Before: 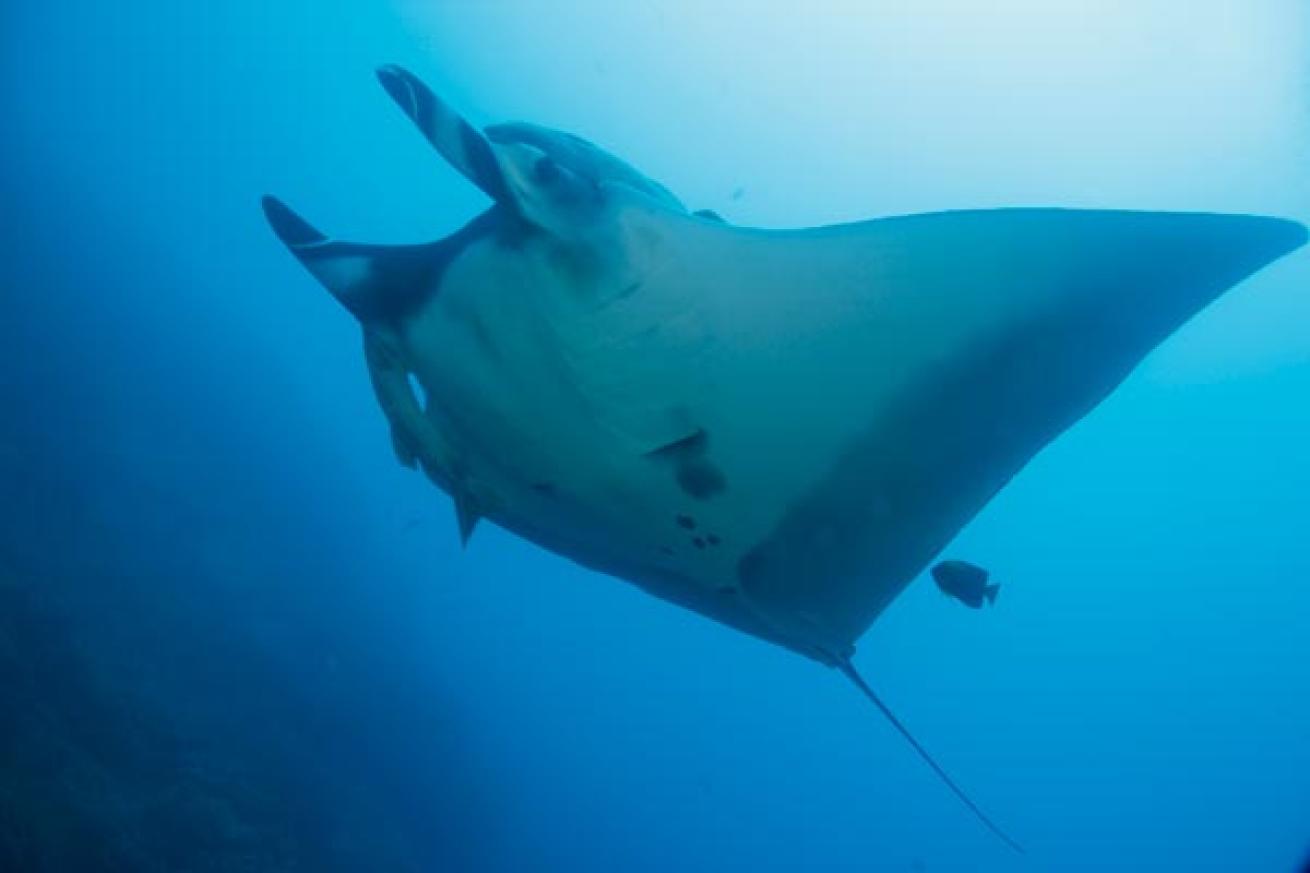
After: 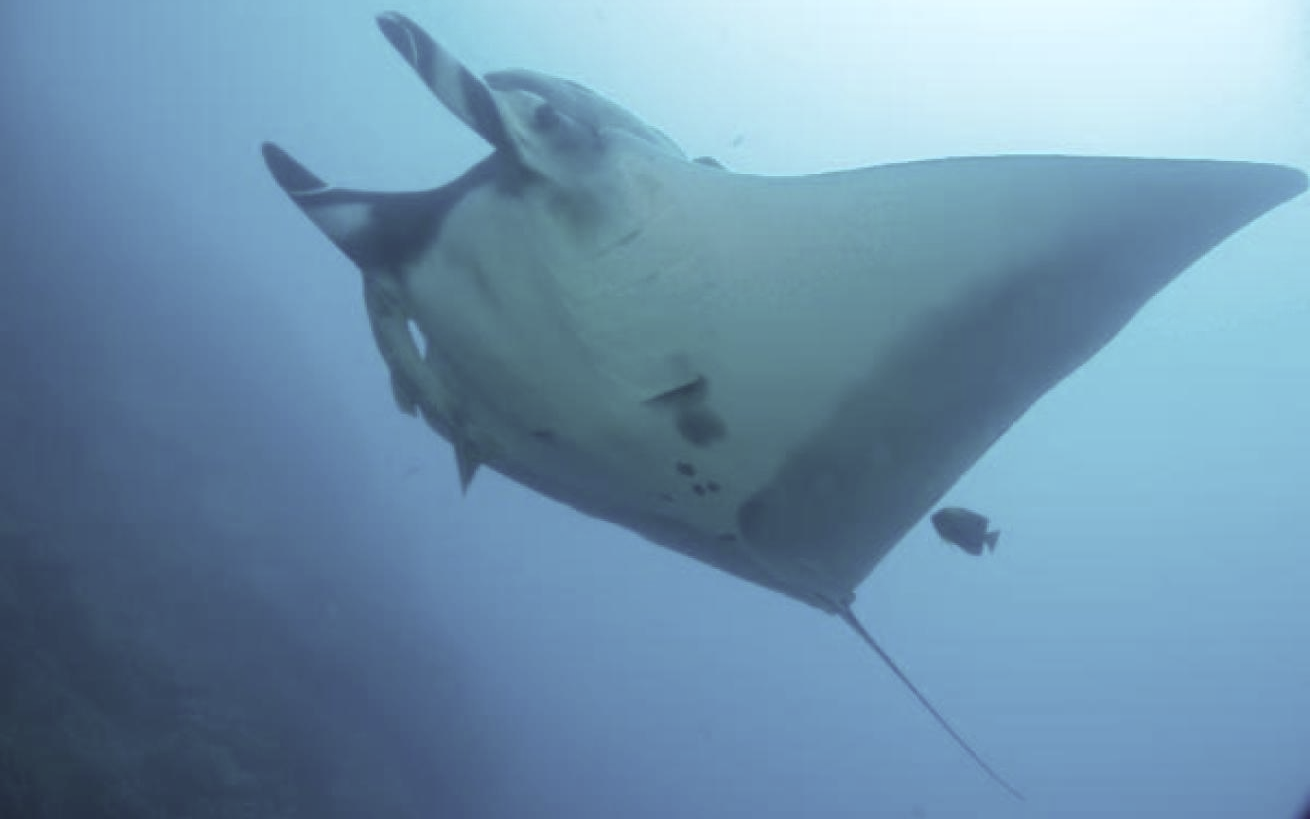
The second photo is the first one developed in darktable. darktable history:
tone curve: curves: ch0 [(0, 0.068) (1, 0.961)], color space Lab, independent channels, preserve colors none
crop and rotate: top 6.177%
color zones: curves: ch0 [(0, 0.6) (0.129, 0.508) (0.193, 0.483) (0.429, 0.5) (0.571, 0.5) (0.714, 0.5) (0.857, 0.5) (1, 0.6)]; ch1 [(0, 0.481) (0.112, 0.245) (0.213, 0.223) (0.429, 0.233) (0.571, 0.231) (0.683, 0.242) (0.857, 0.296) (1, 0.481)], process mode strong
exposure: black level correction 0, exposure 0.498 EV, compensate highlight preservation false
